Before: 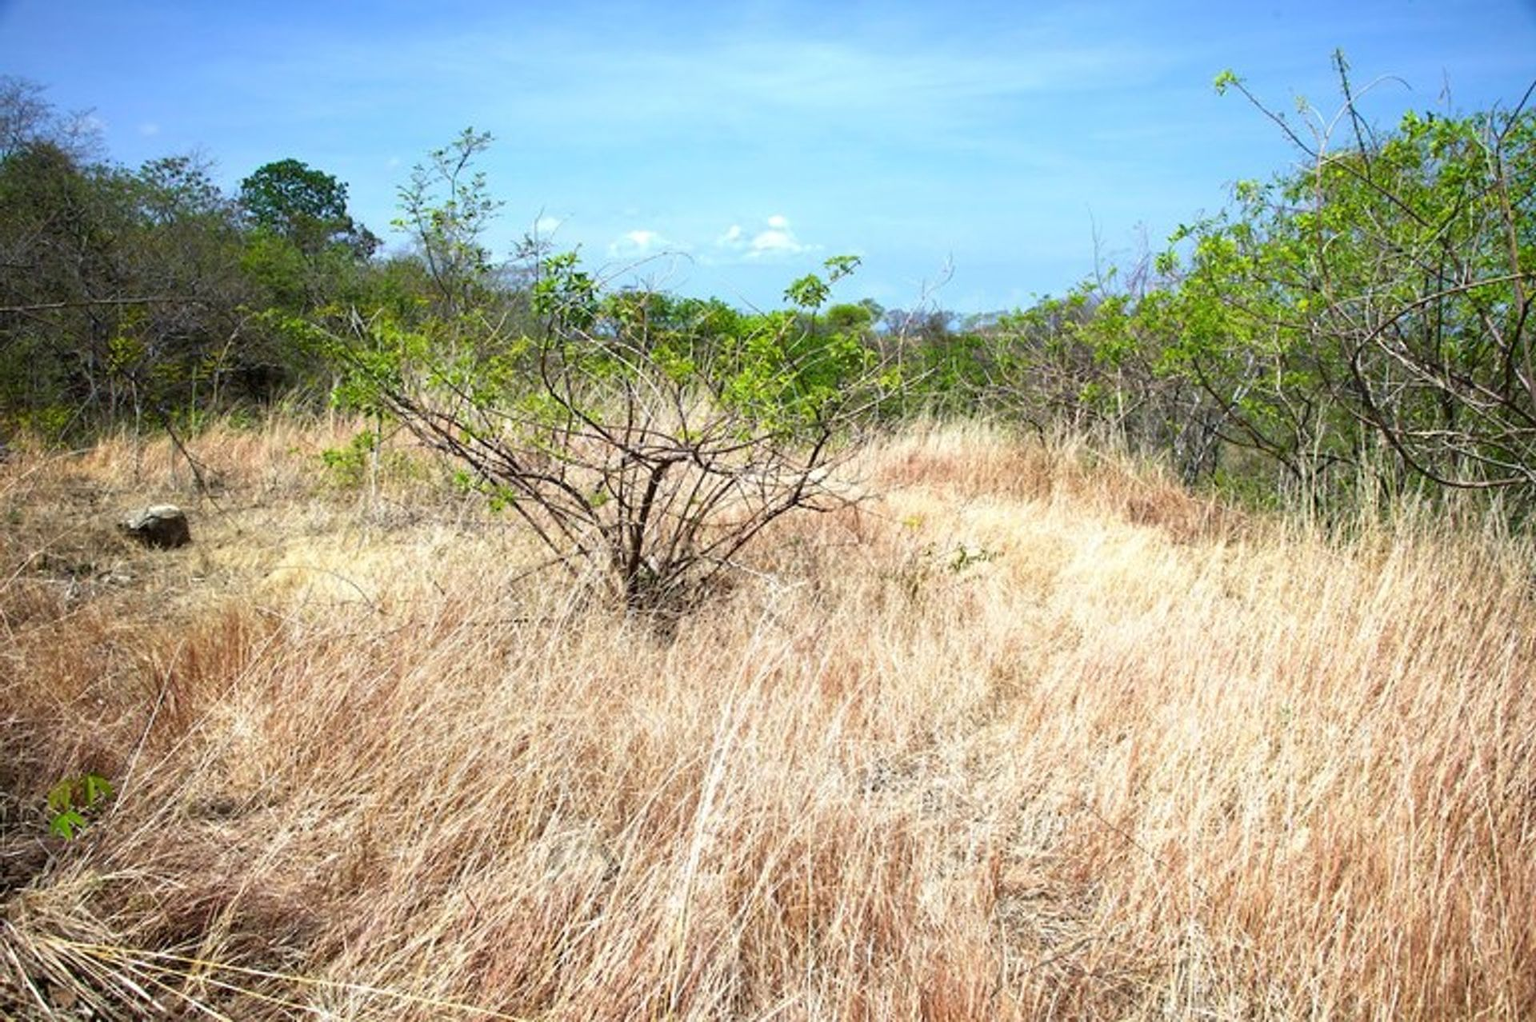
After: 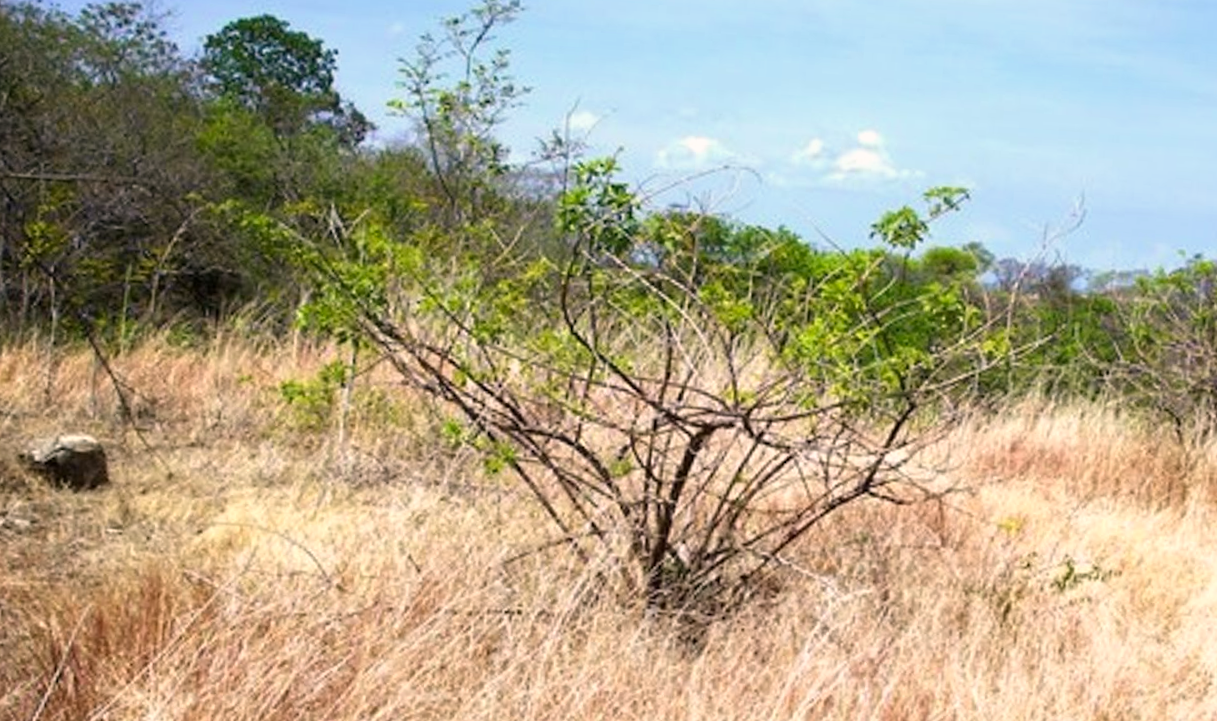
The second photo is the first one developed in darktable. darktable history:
crop and rotate: angle -4.22°, left 2.103%, top 6.859%, right 27.643%, bottom 30.554%
color correction: highlights a* 7.15, highlights b* 4.16
